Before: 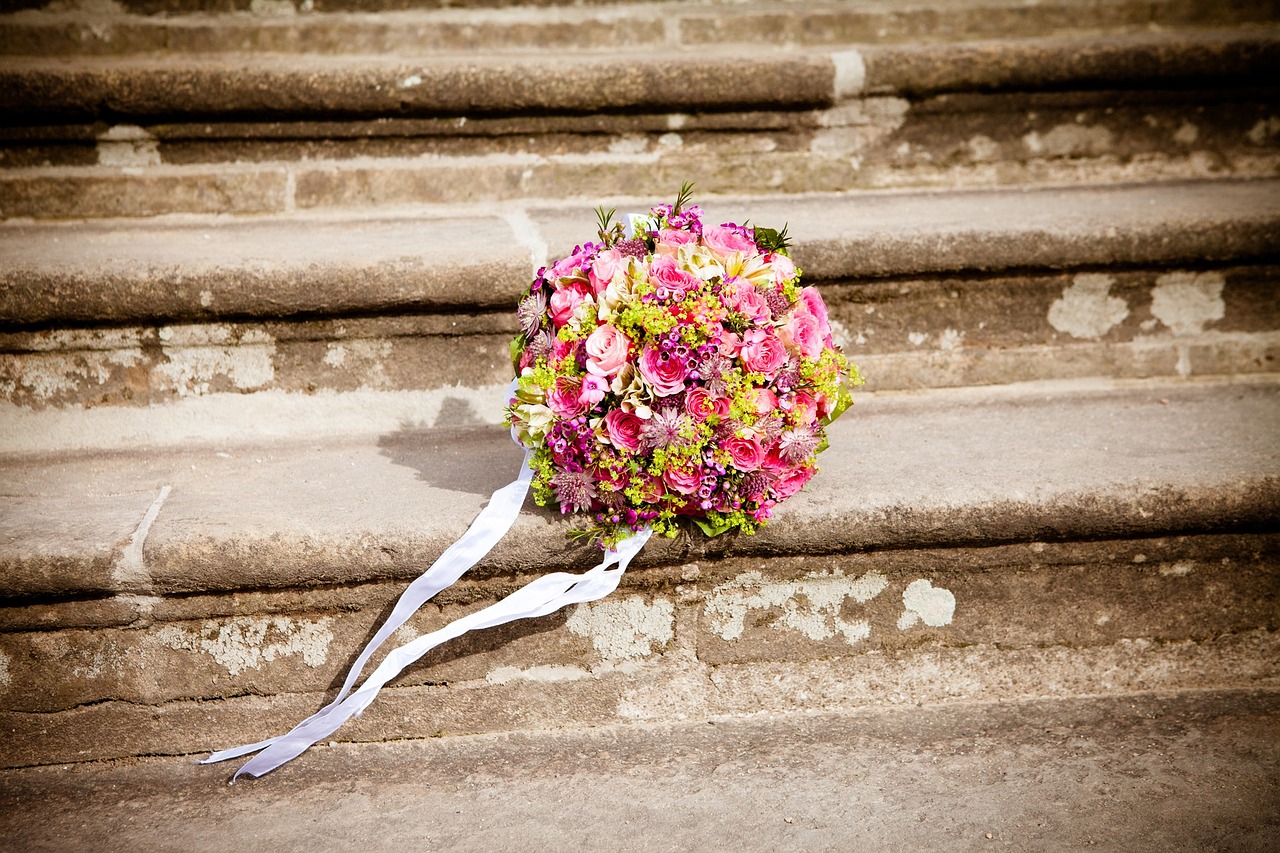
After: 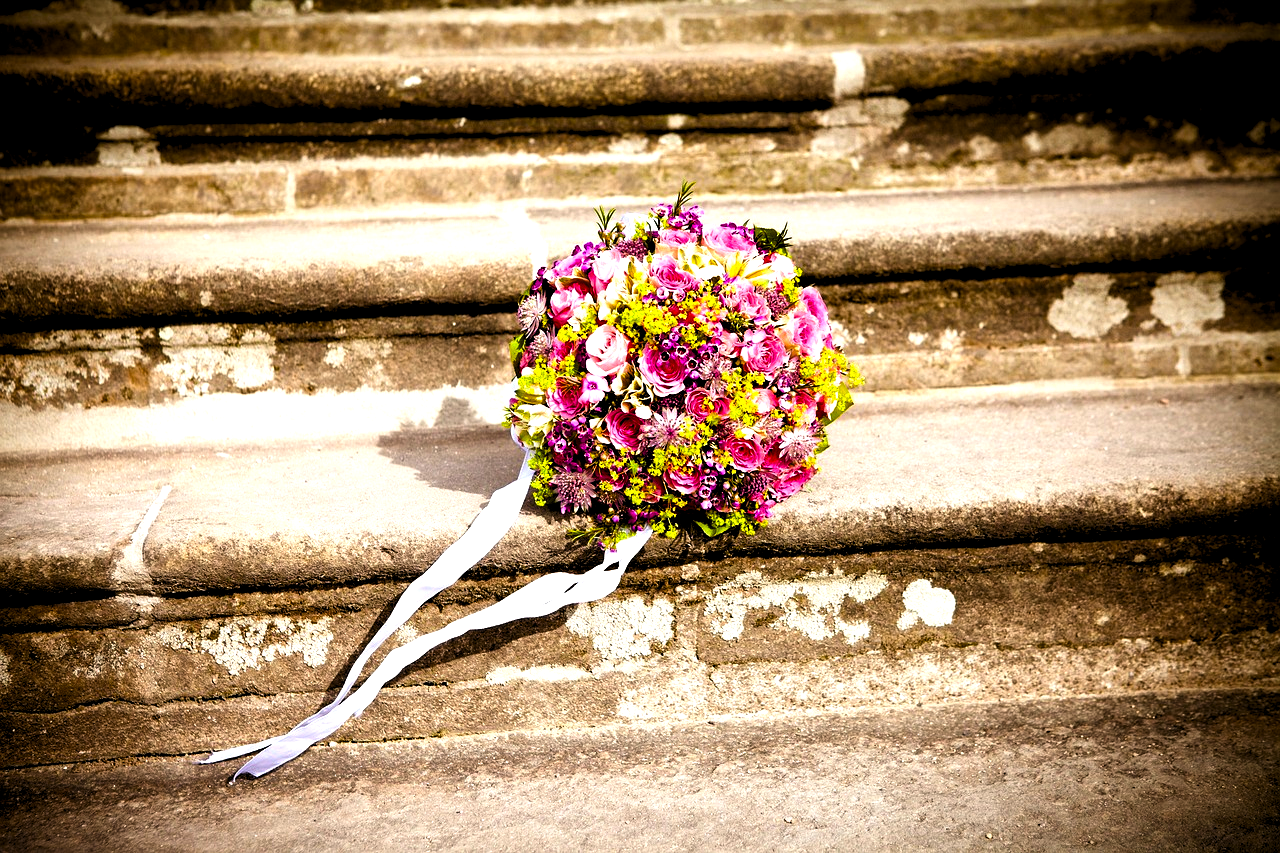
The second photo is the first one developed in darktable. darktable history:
contrast brightness saturation: contrast 0.07, brightness -0.13, saturation 0.06
tone equalizer: on, module defaults
color balance rgb: perceptual saturation grading › global saturation 30%, global vibrance 20%
exposure: exposure 0.661 EV, compensate highlight preservation false
levels: levels [0.116, 0.574, 1]
